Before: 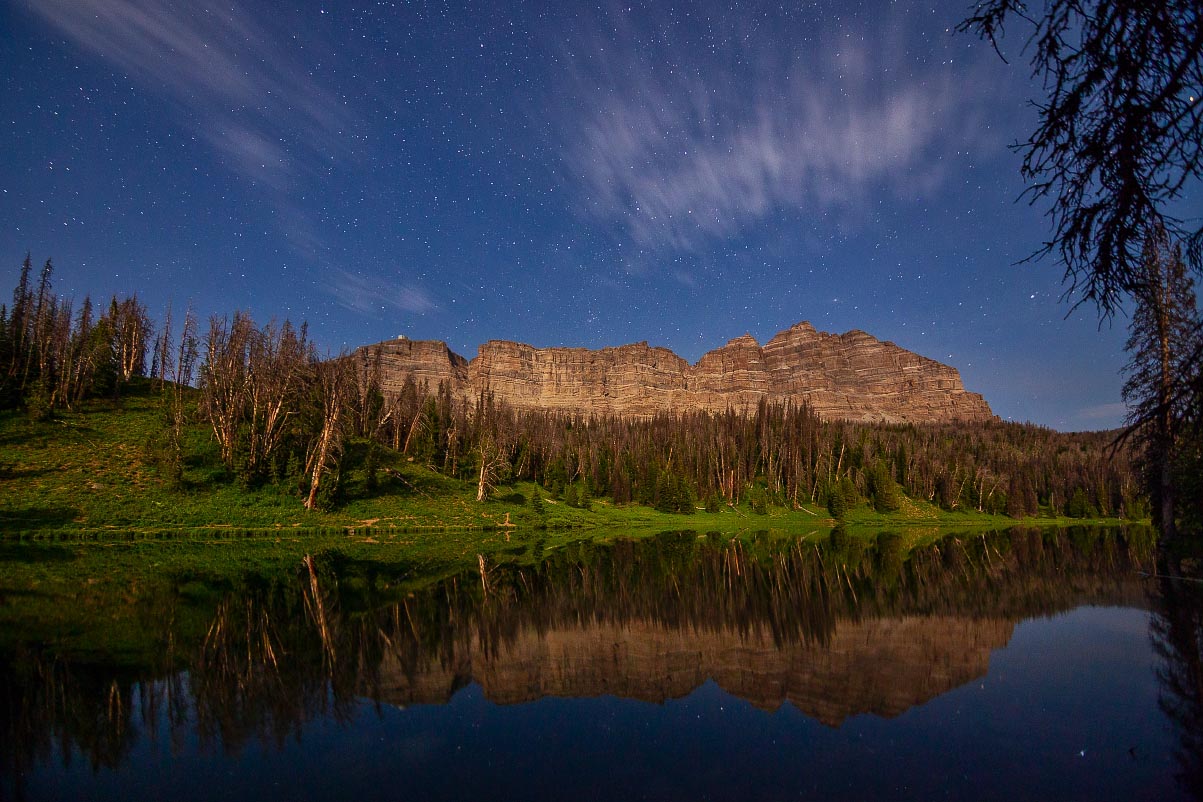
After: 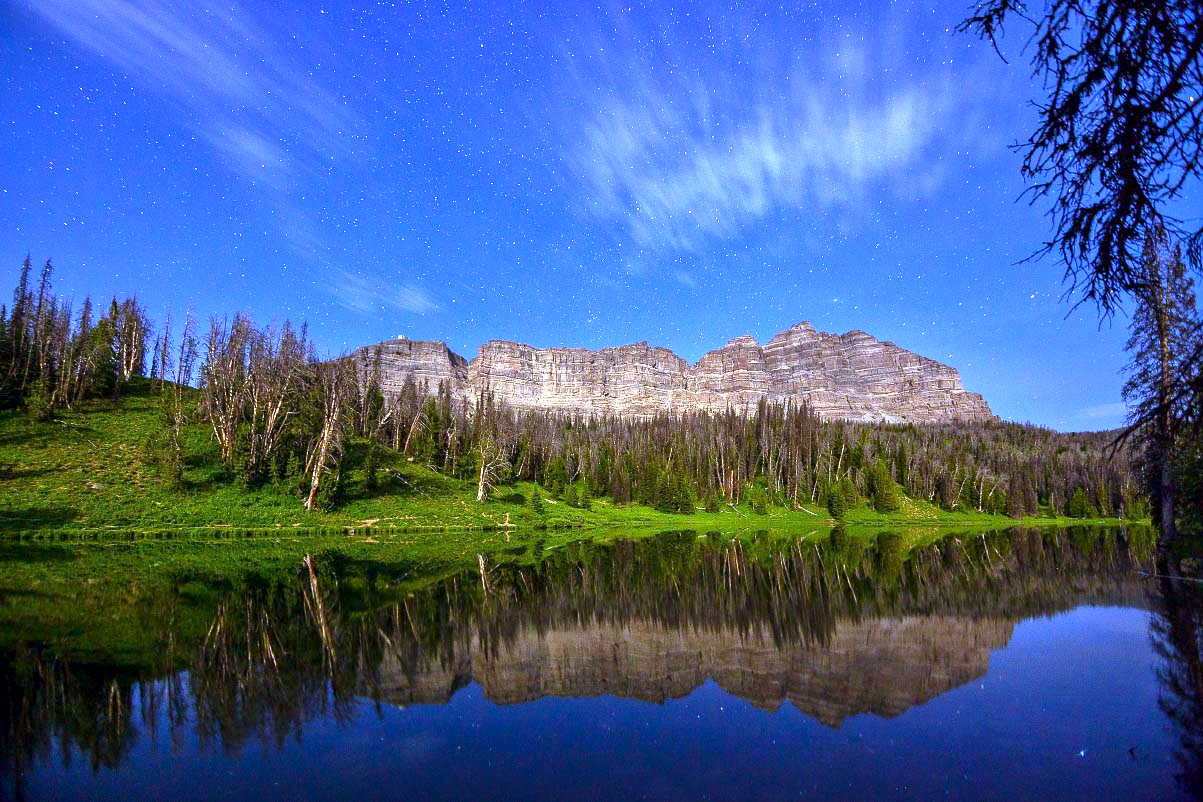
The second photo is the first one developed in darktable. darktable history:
tone equalizer: on, module defaults
exposure: black level correction 0.001, exposure 1.646 EV, compensate exposure bias true, compensate highlight preservation false
local contrast: mode bilateral grid, contrast 10, coarseness 25, detail 110%, midtone range 0.2
white balance: red 0.766, blue 1.537
